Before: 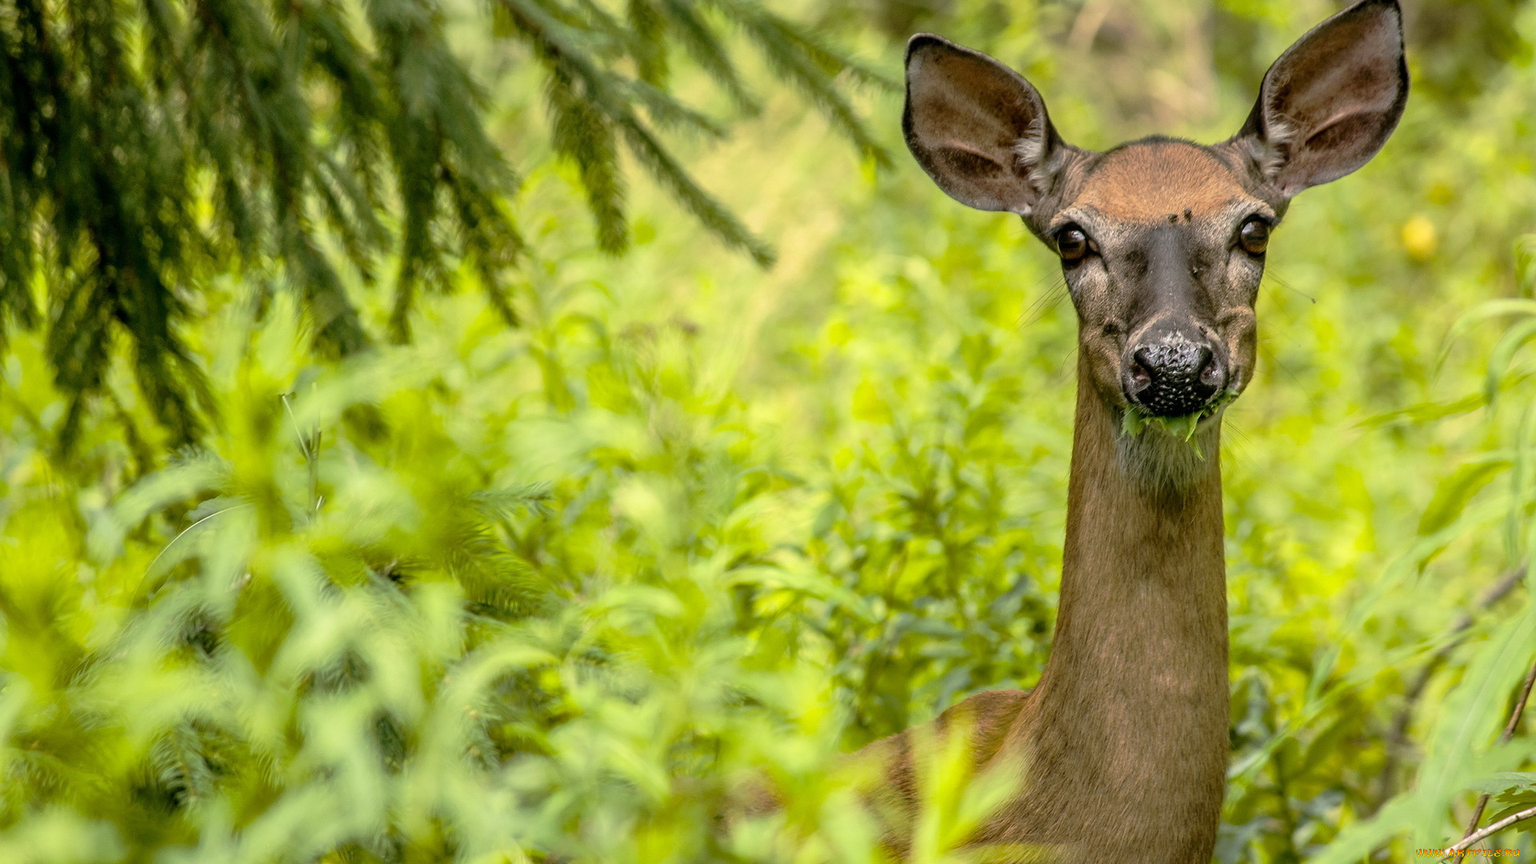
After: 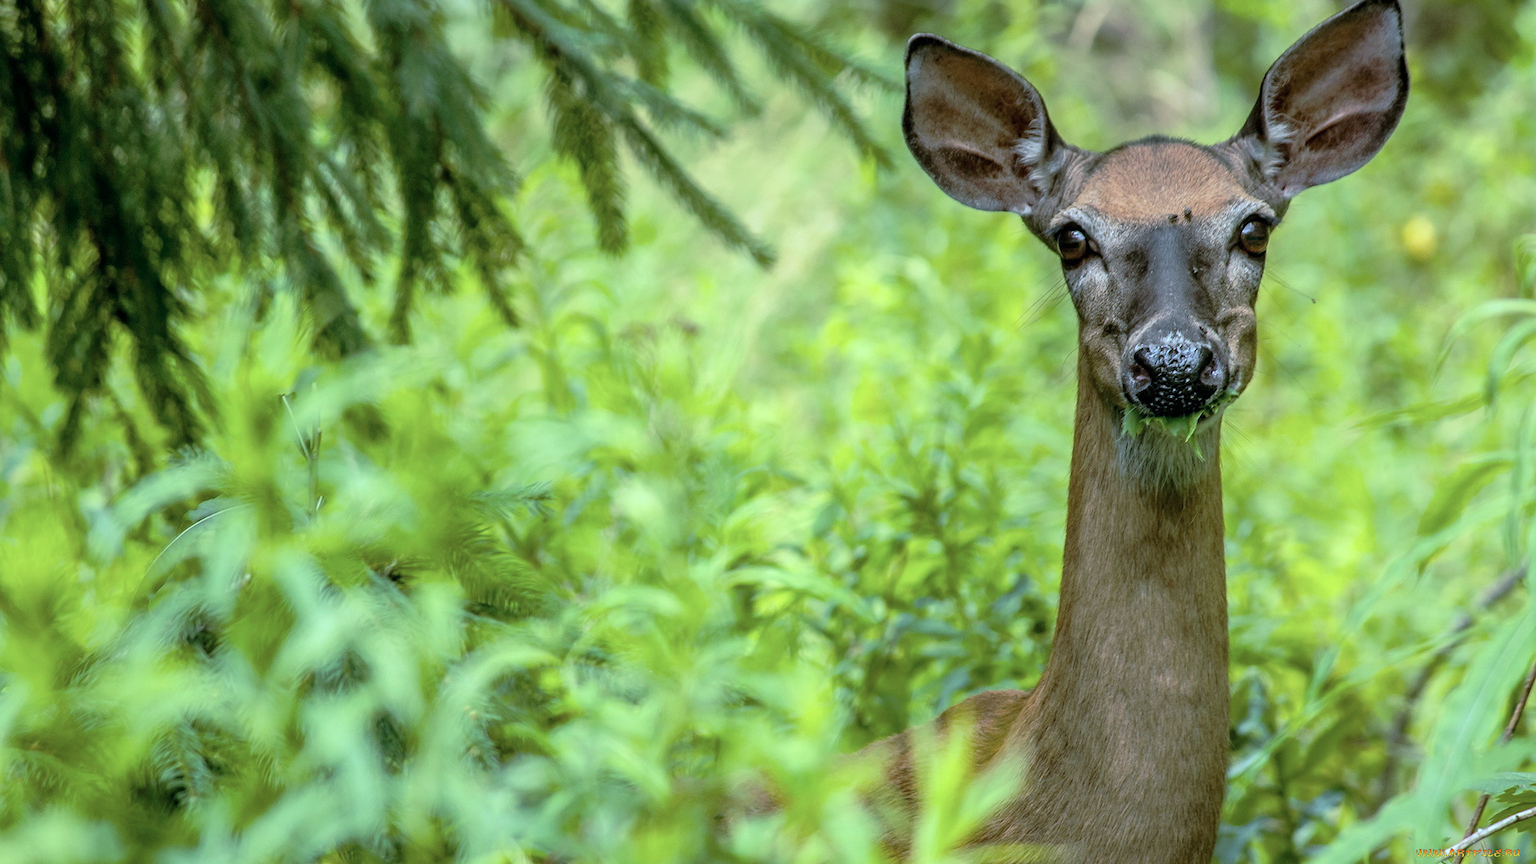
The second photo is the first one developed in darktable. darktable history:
color calibration: illuminant custom, x 0.371, y 0.383, temperature 4280.92 K
color correction: highlights a* -10.07, highlights b* -10.41
